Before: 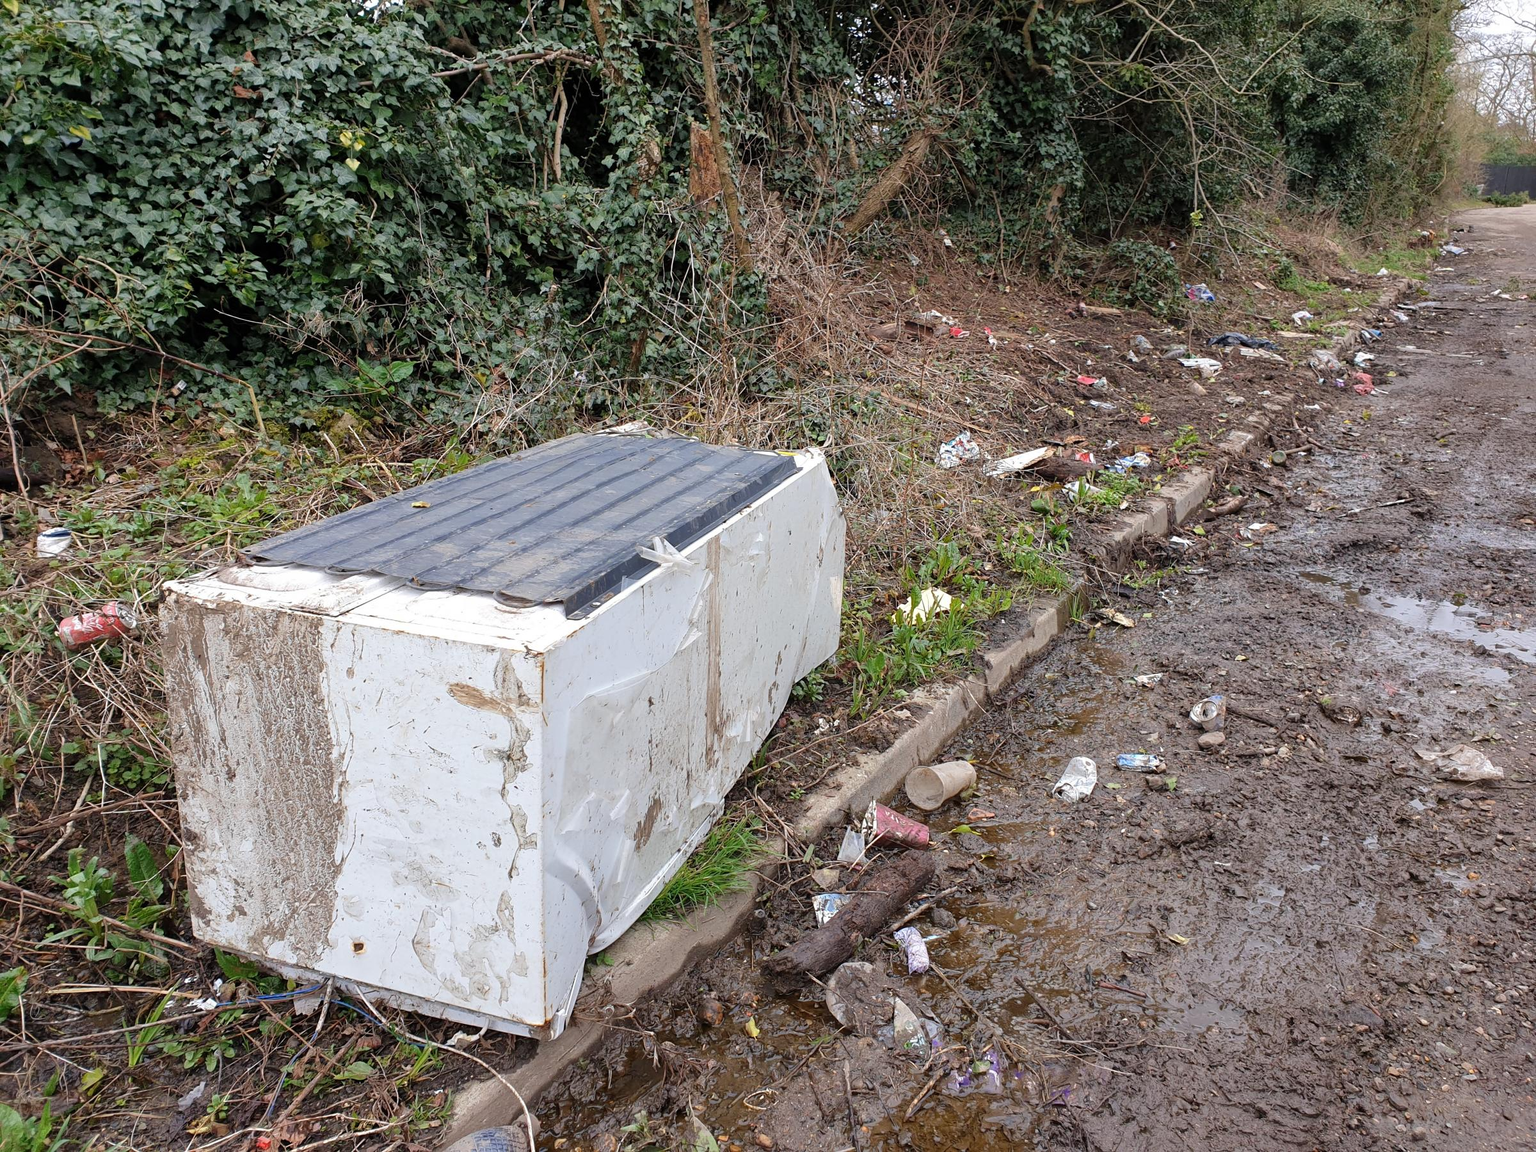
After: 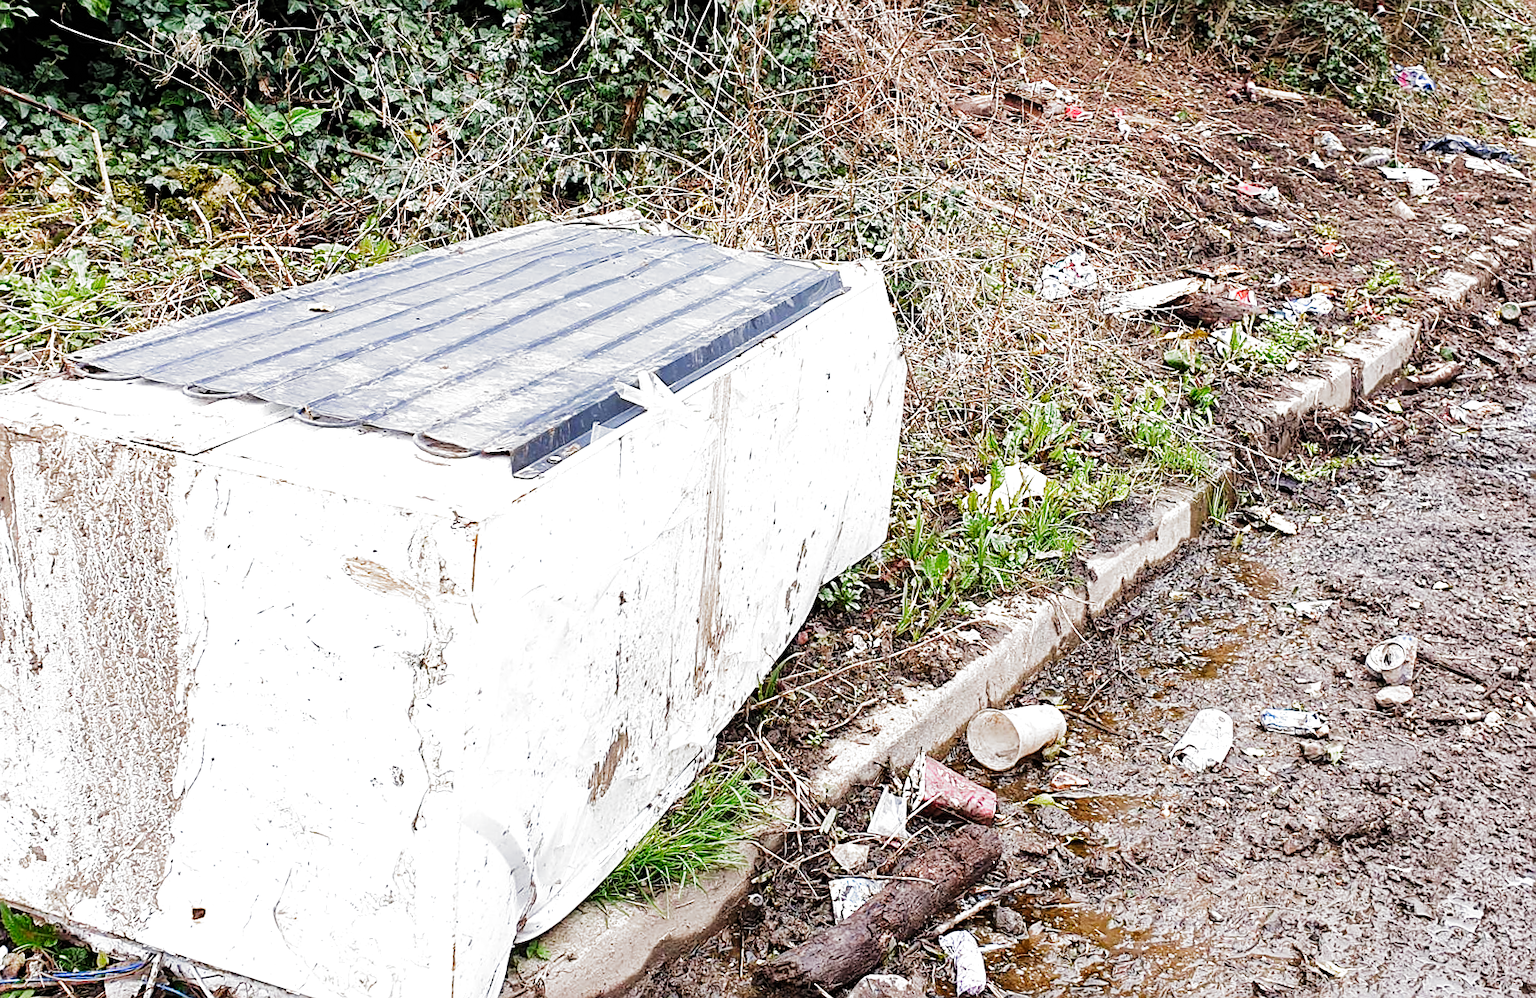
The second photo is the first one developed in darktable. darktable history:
exposure: exposure 0.921 EV, compensate highlight preservation false
filmic rgb: black relative exposure -6.43 EV, white relative exposure 2.43 EV, threshold 3 EV, hardness 5.27, latitude 0.1%, contrast 1.425, highlights saturation mix 2%, preserve chrominance no, color science v5 (2021), contrast in shadows safe, contrast in highlights safe, enable highlight reconstruction true
sharpen: on, module defaults
crop and rotate: angle -3.37°, left 9.79%, top 20.73%, right 12.42%, bottom 11.82%
